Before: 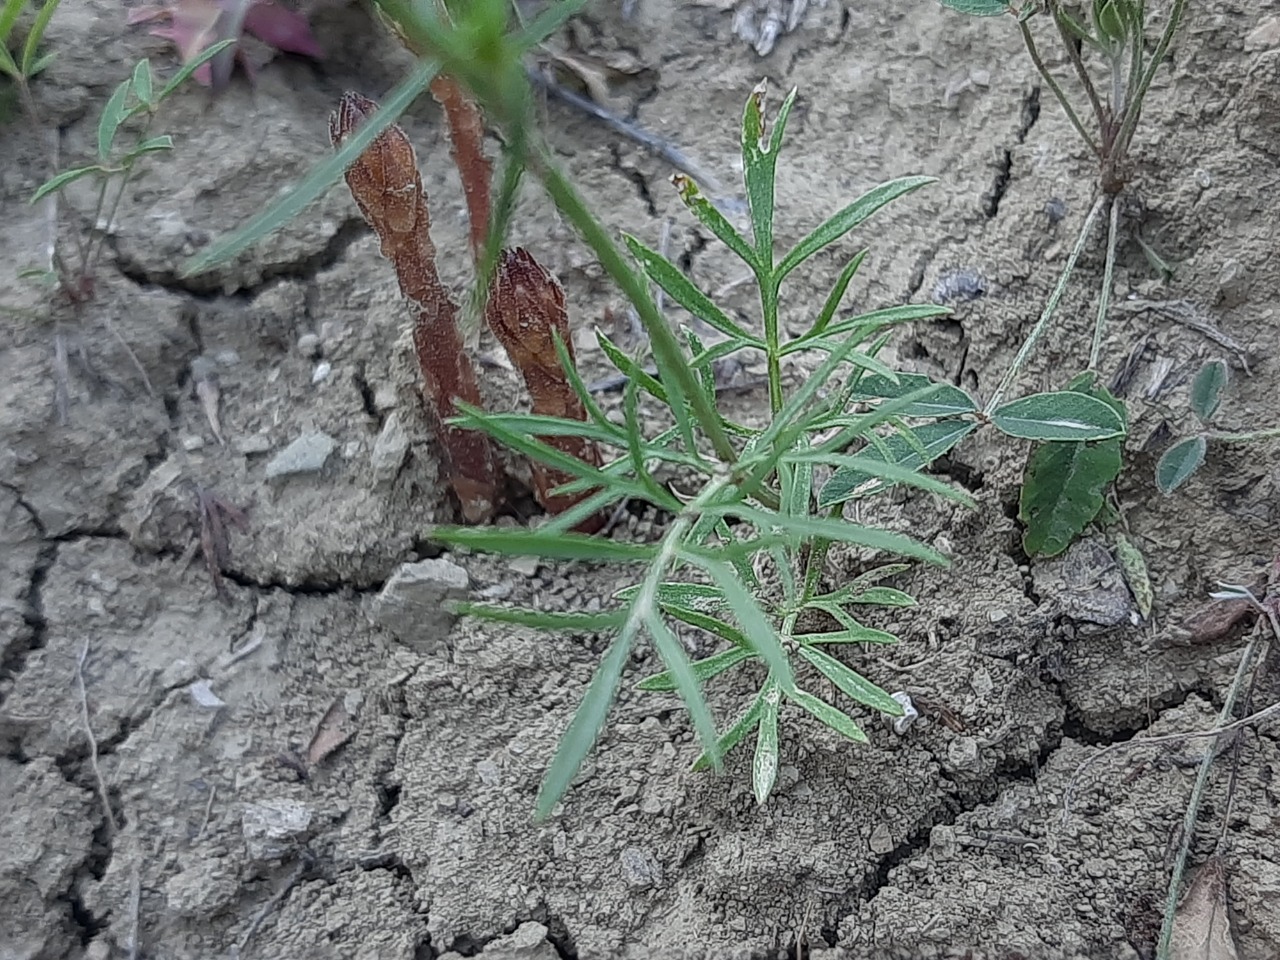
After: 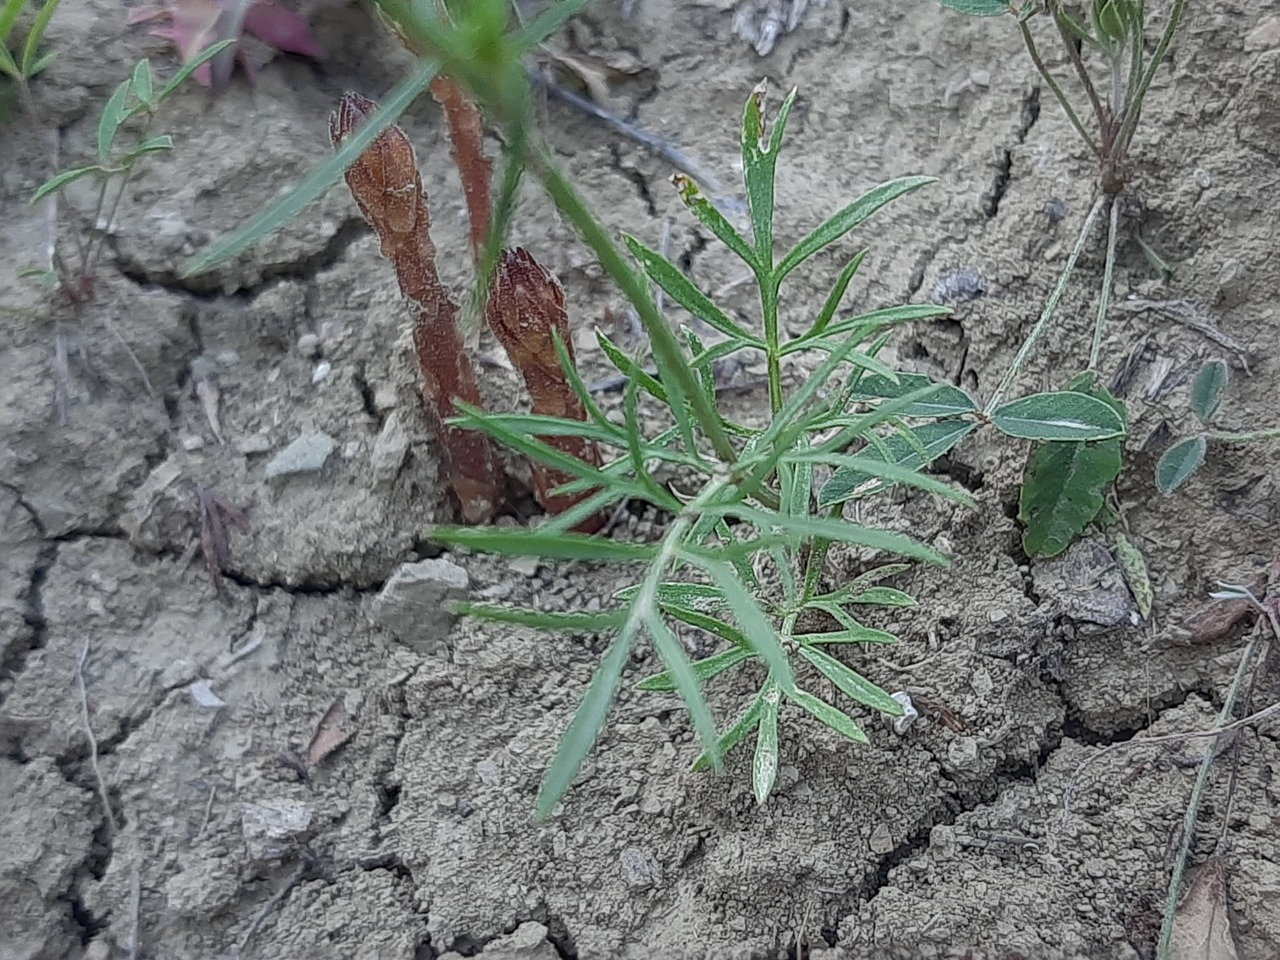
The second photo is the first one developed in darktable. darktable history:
levels: black 0.017%, levels [0, 0.492, 0.984]
shadows and highlights: on, module defaults
